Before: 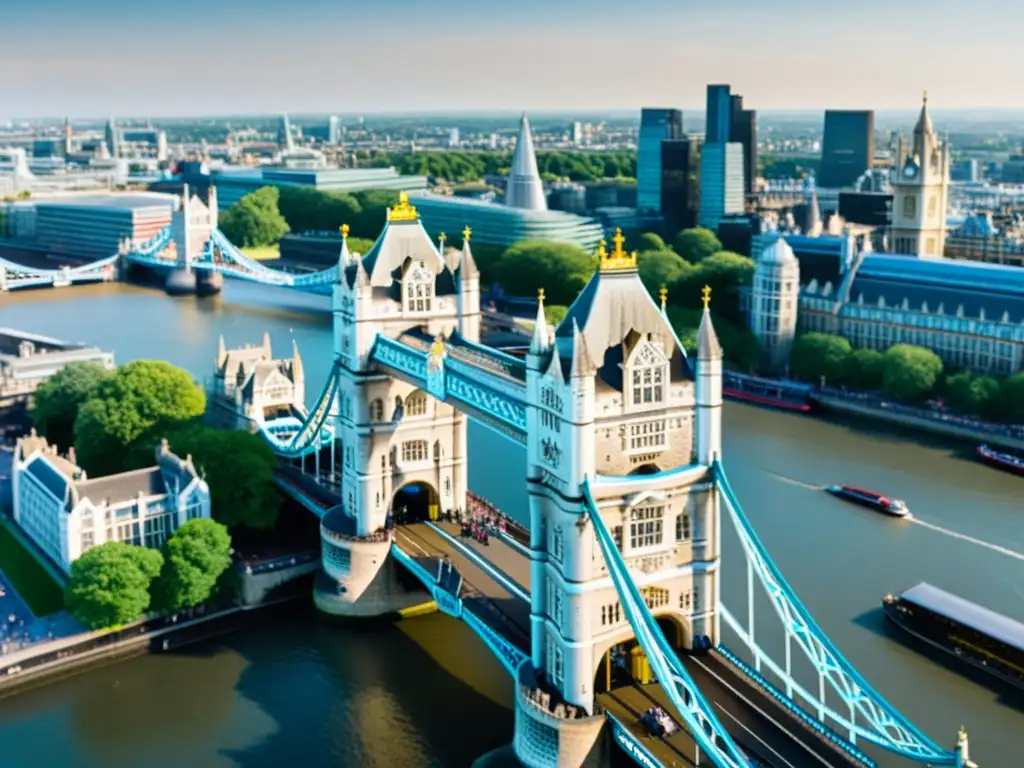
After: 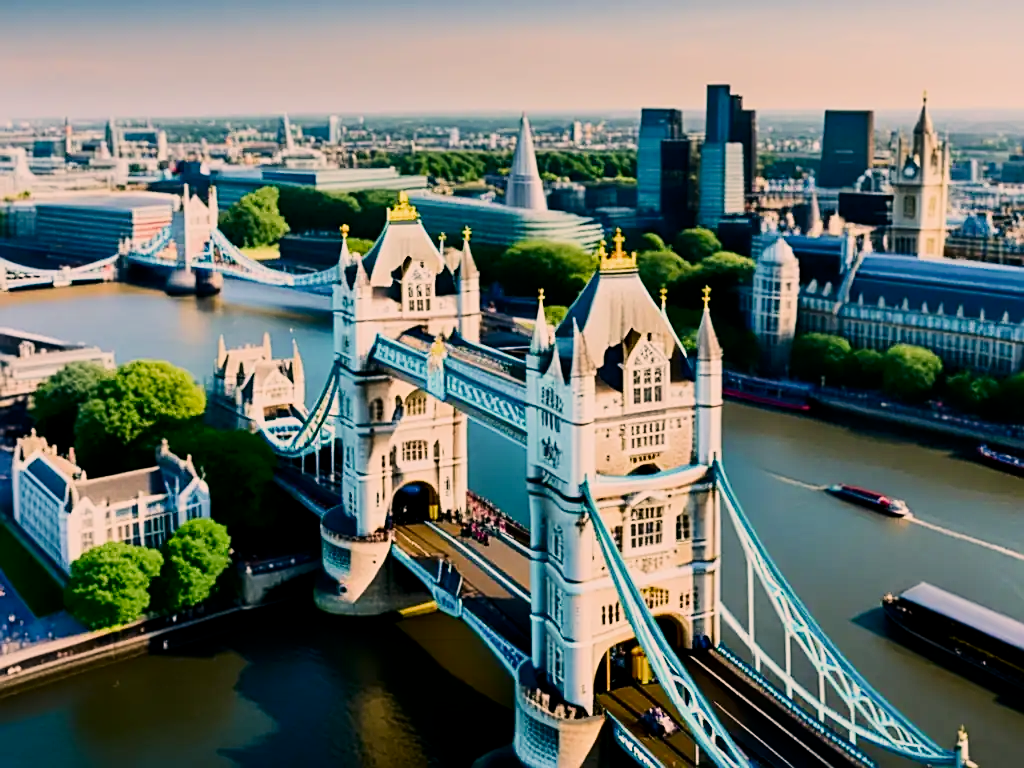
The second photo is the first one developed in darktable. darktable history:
sharpen: on, module defaults
filmic rgb: black relative exposure -7.65 EV, white relative exposure 4.56 EV, threshold 5.96 EV, hardness 3.61, contrast 1.052, color science v4 (2020), enable highlight reconstruction true
color correction: highlights a* 11.99, highlights b* 11.71
contrast brightness saturation: contrast 0.212, brightness -0.113, saturation 0.207
